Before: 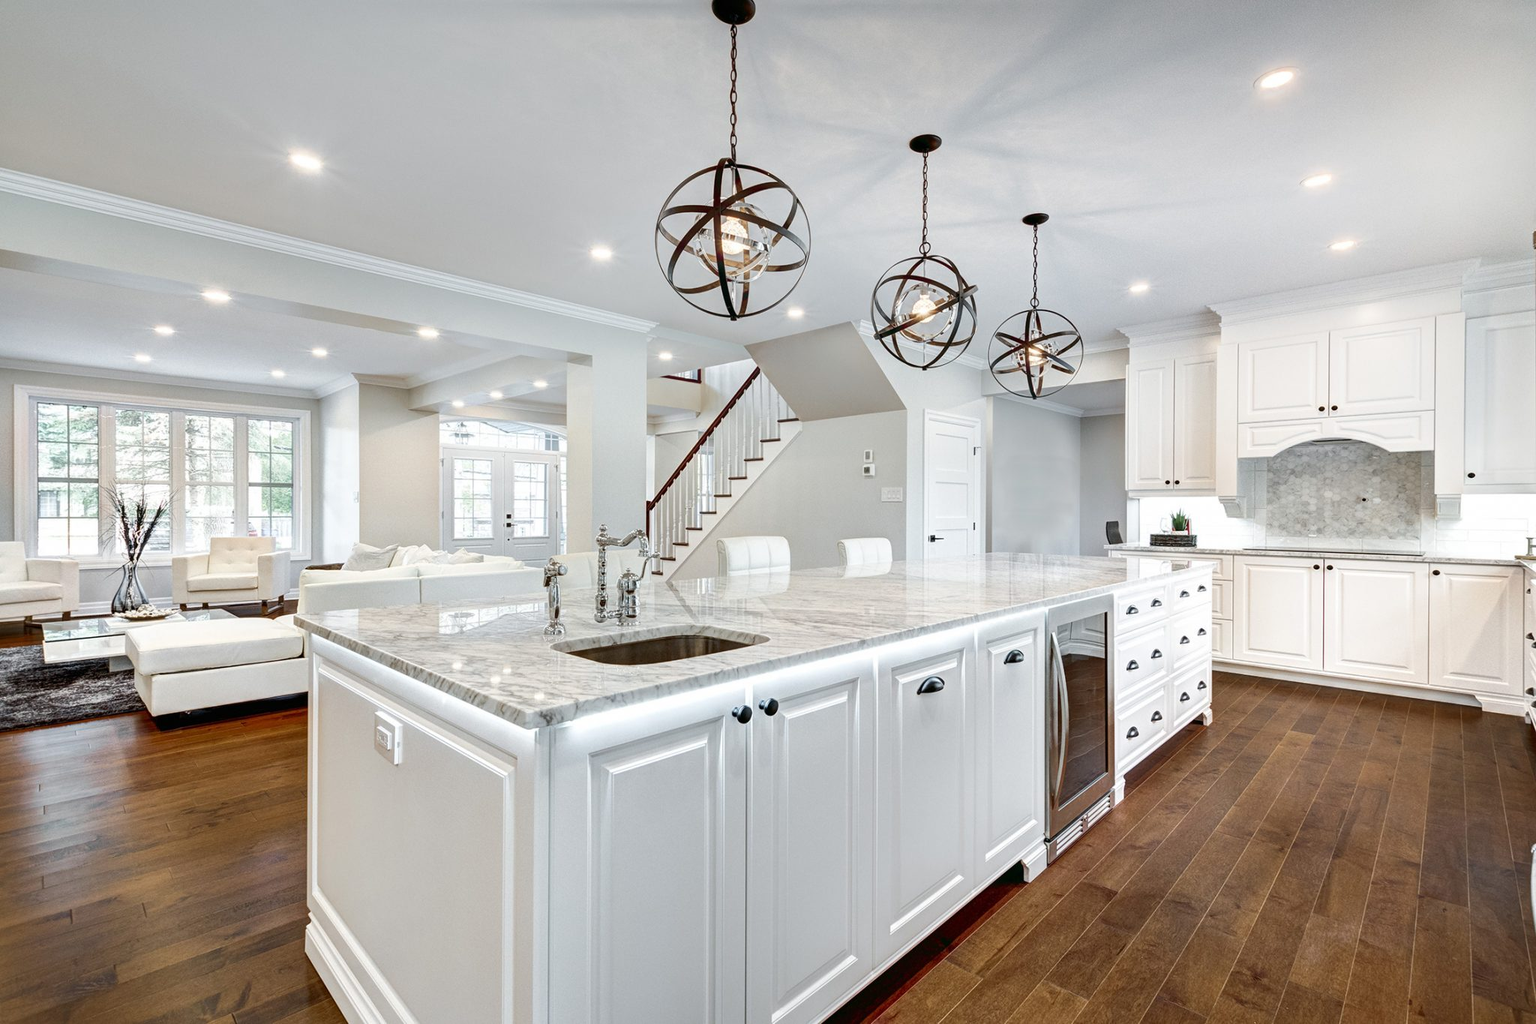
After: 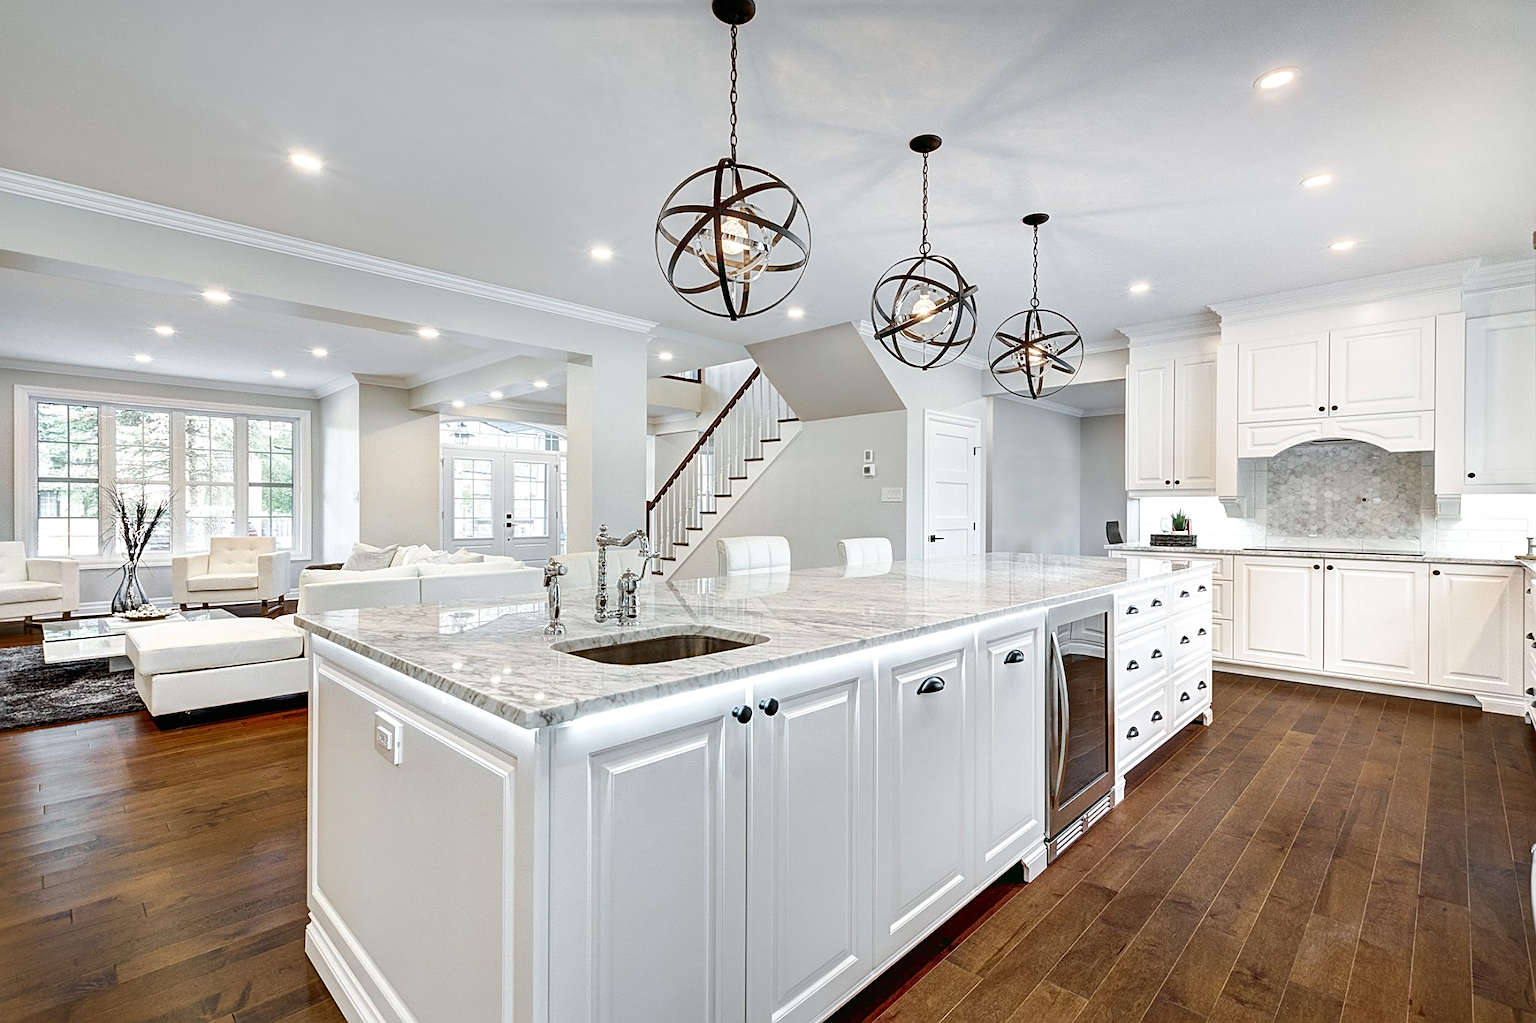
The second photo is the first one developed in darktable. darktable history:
tone equalizer: mask exposure compensation -0.487 EV
sharpen: on, module defaults
